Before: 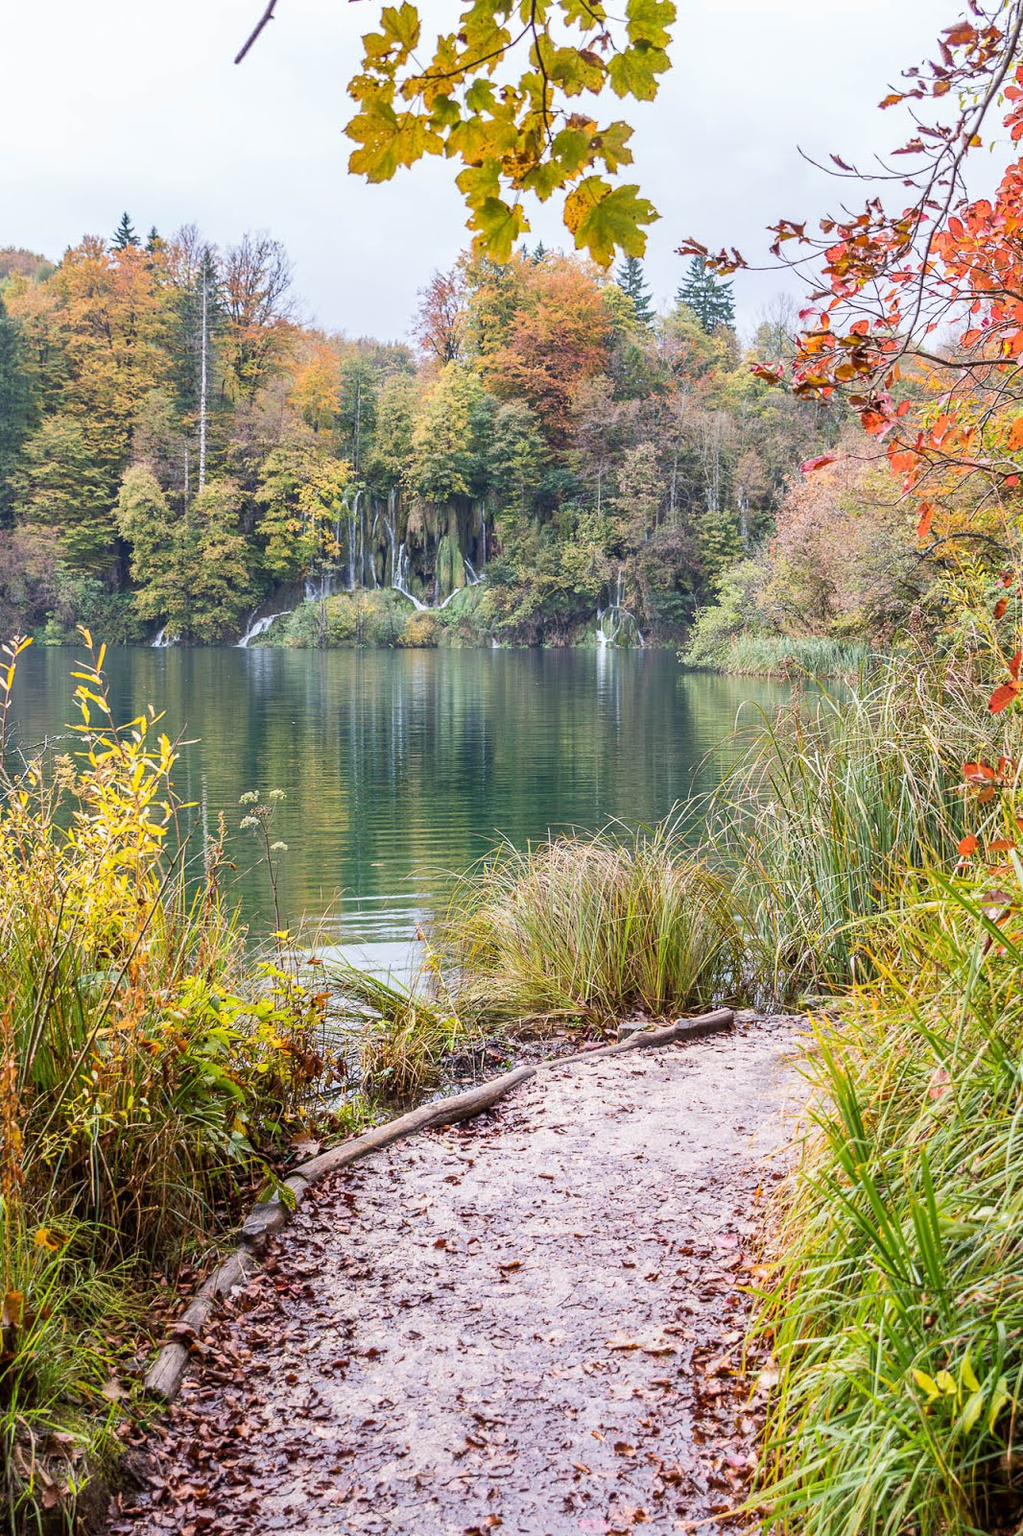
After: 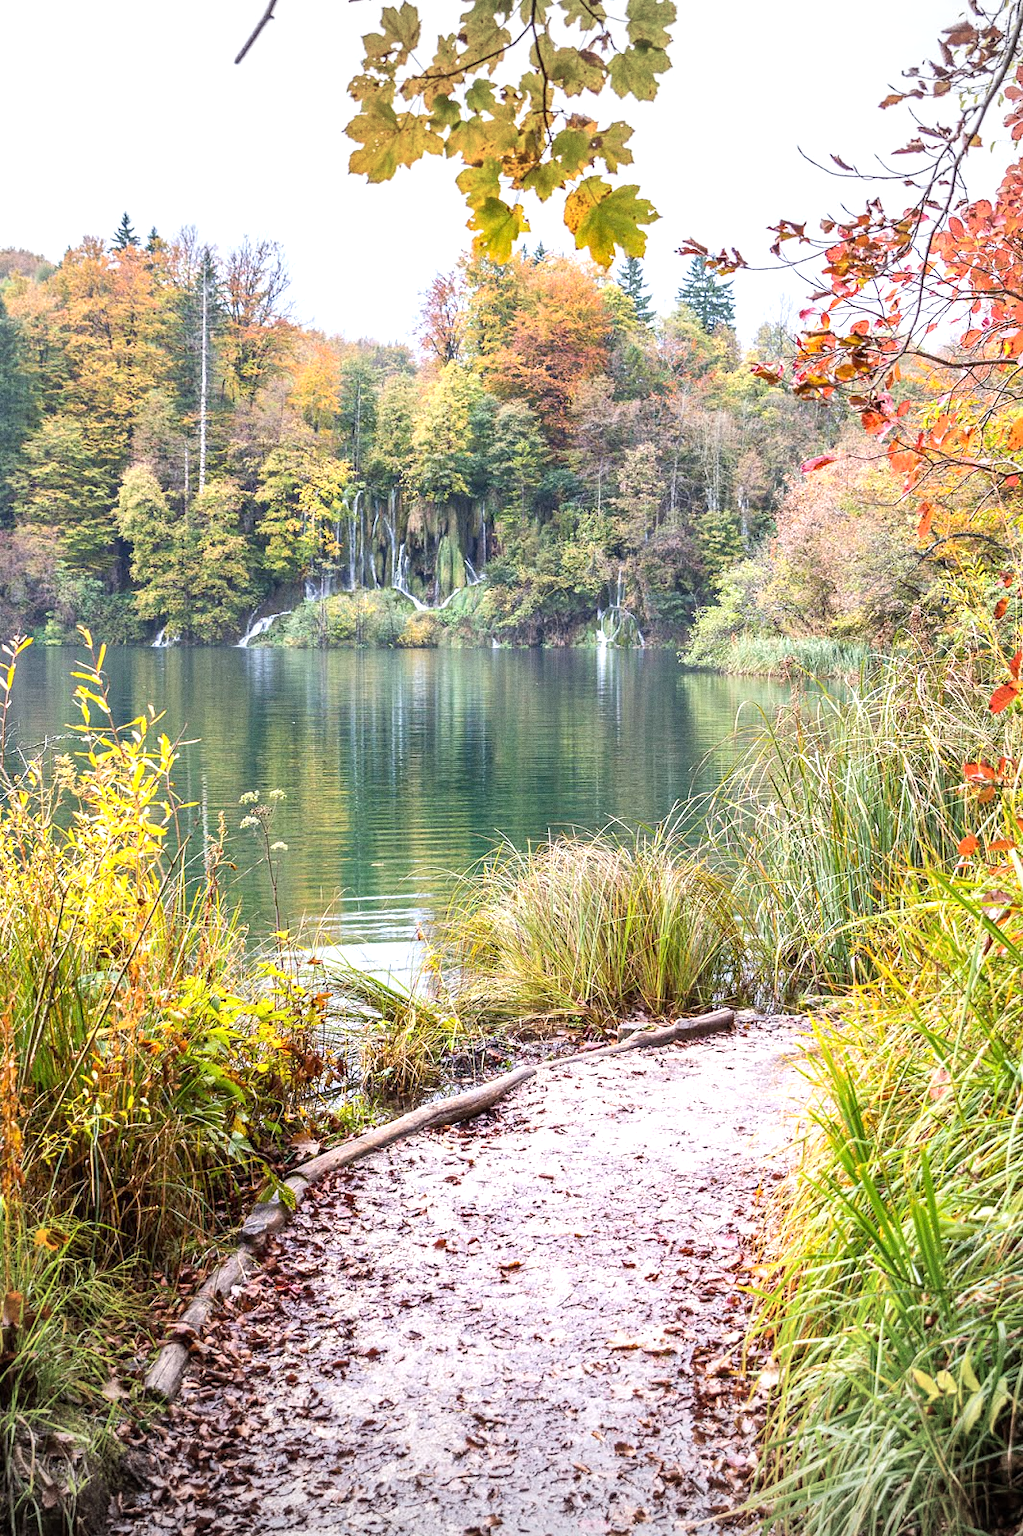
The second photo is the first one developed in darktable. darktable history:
grain: coarseness 0.09 ISO
exposure: exposure 0.574 EV, compensate highlight preservation false
vignetting: fall-off start 100%, brightness -0.282, width/height ratio 1.31
